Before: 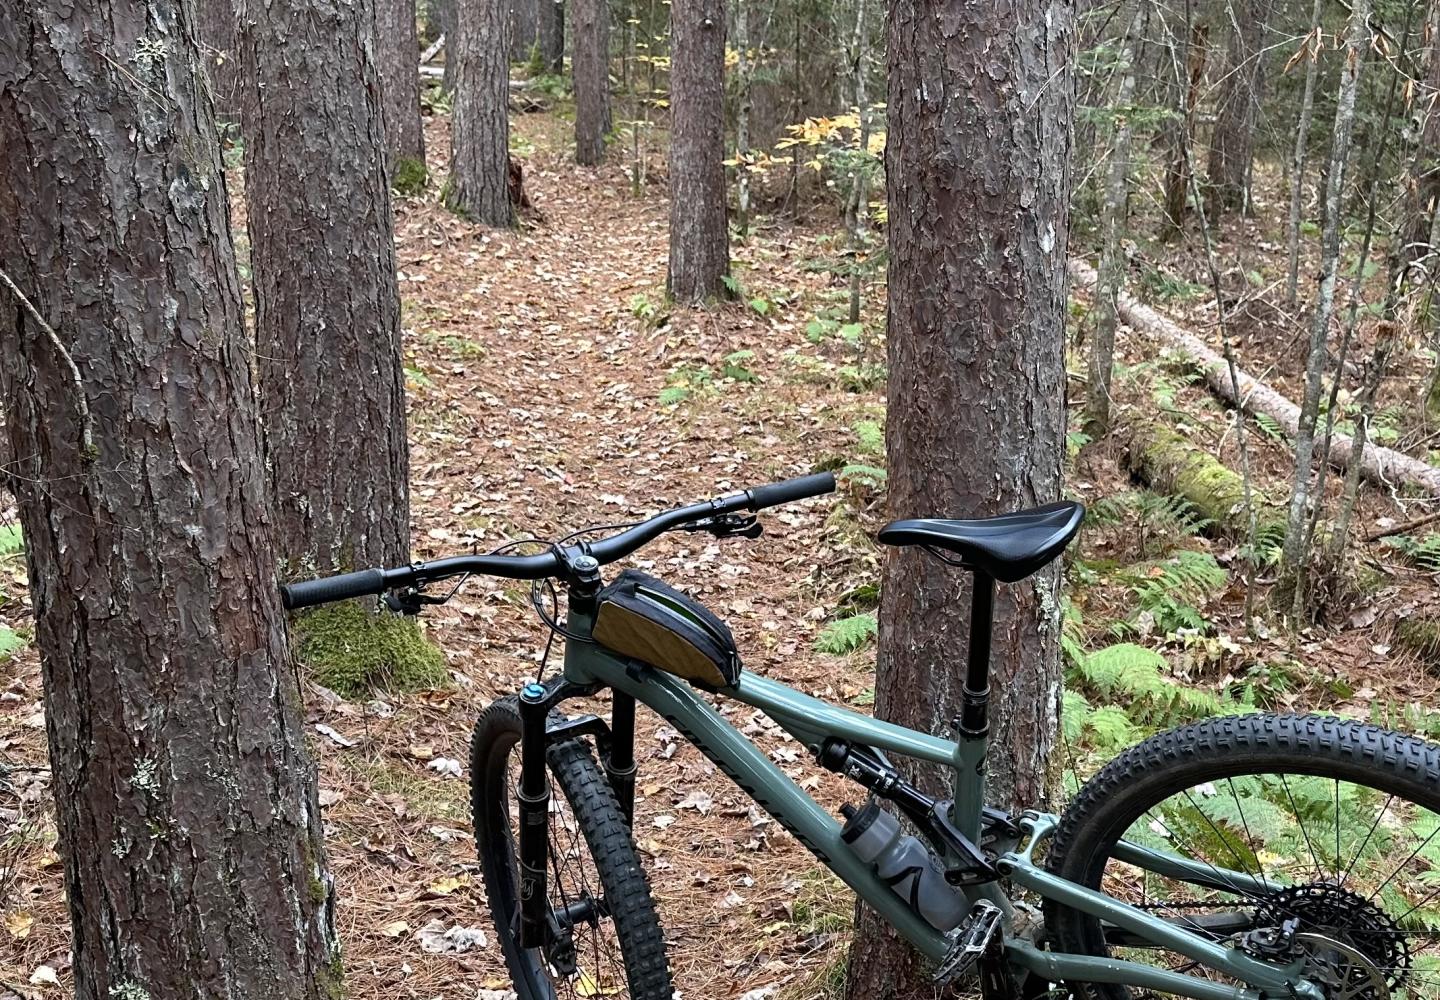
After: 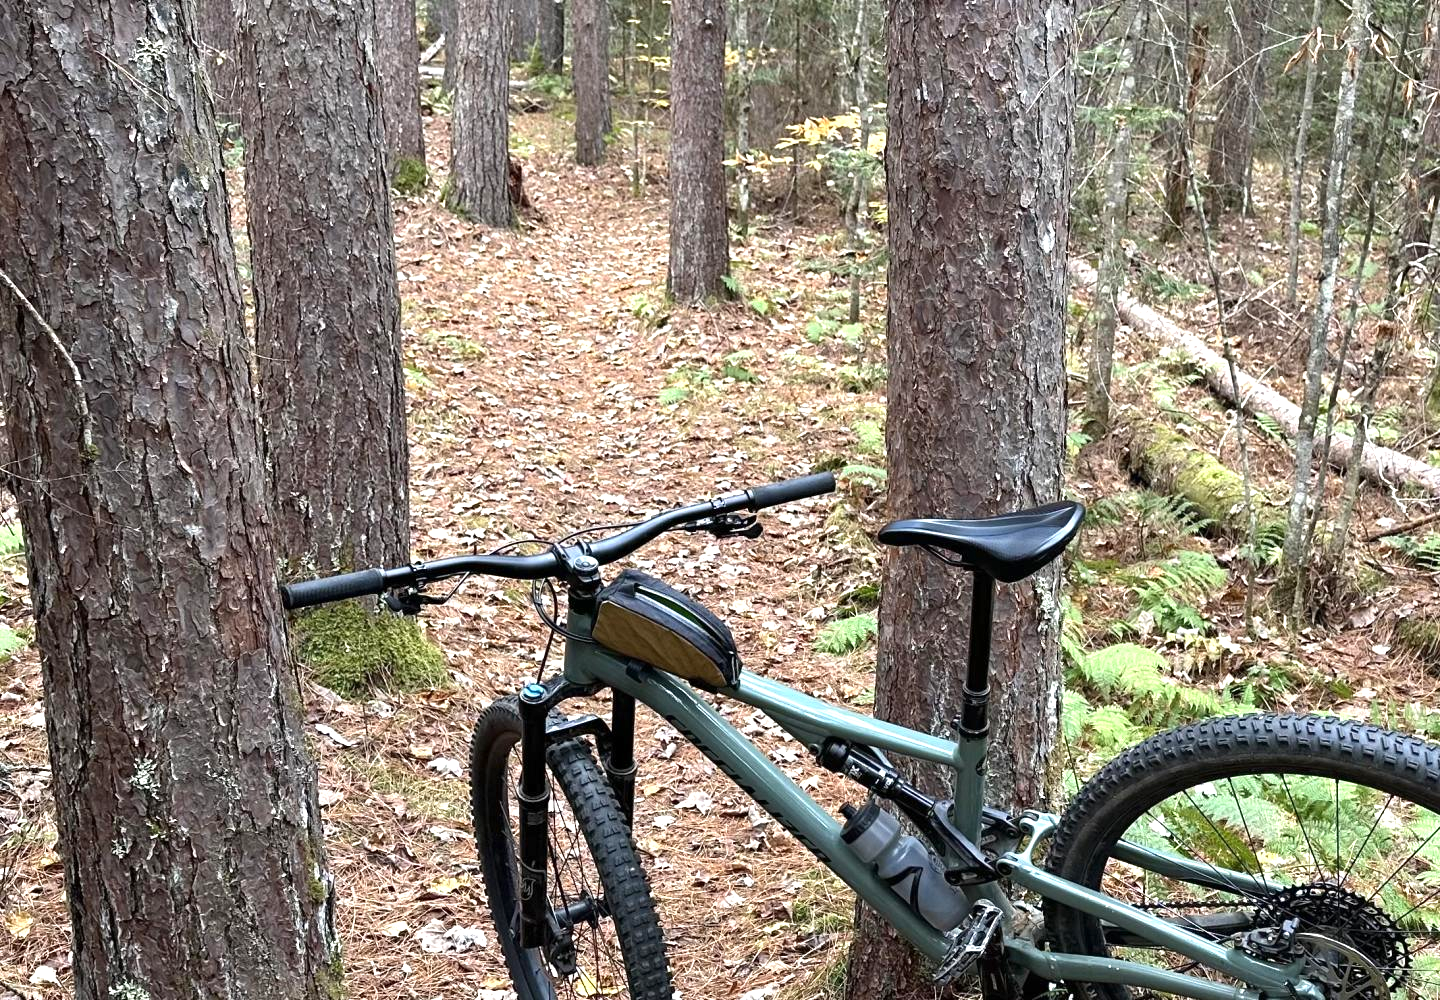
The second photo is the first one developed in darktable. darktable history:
exposure: exposure 0.635 EV, compensate highlight preservation false
